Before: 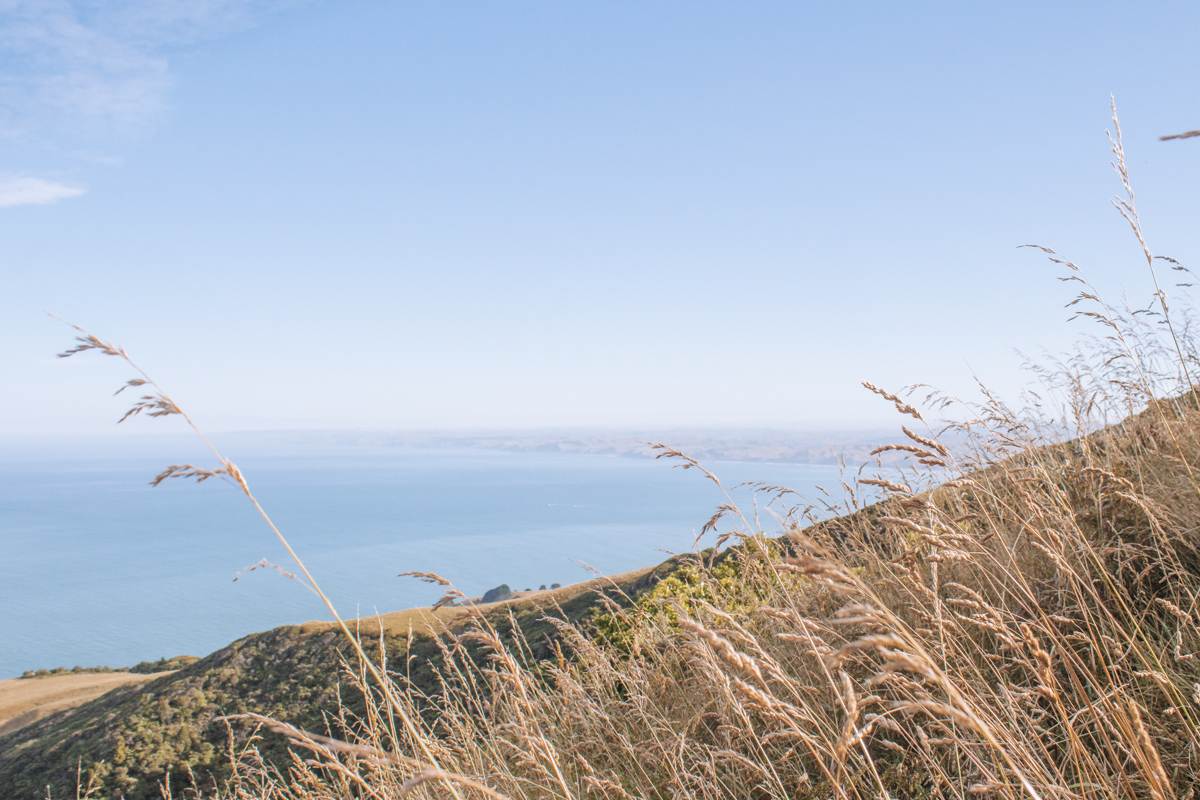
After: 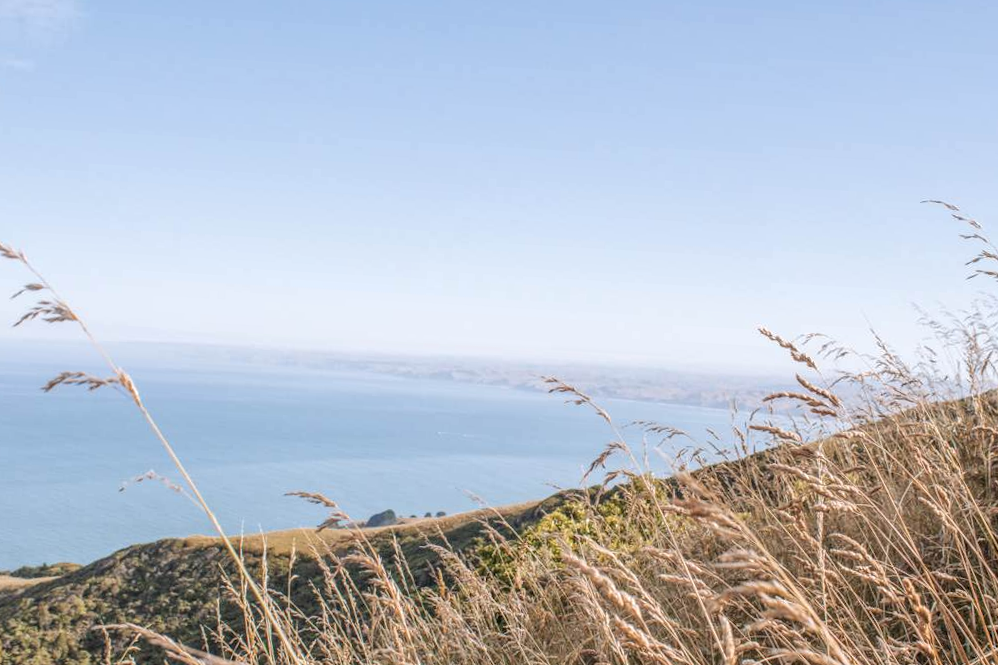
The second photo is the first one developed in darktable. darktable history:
crop and rotate: angle -3.27°, left 5.211%, top 5.211%, right 4.607%, bottom 4.607%
local contrast: on, module defaults
